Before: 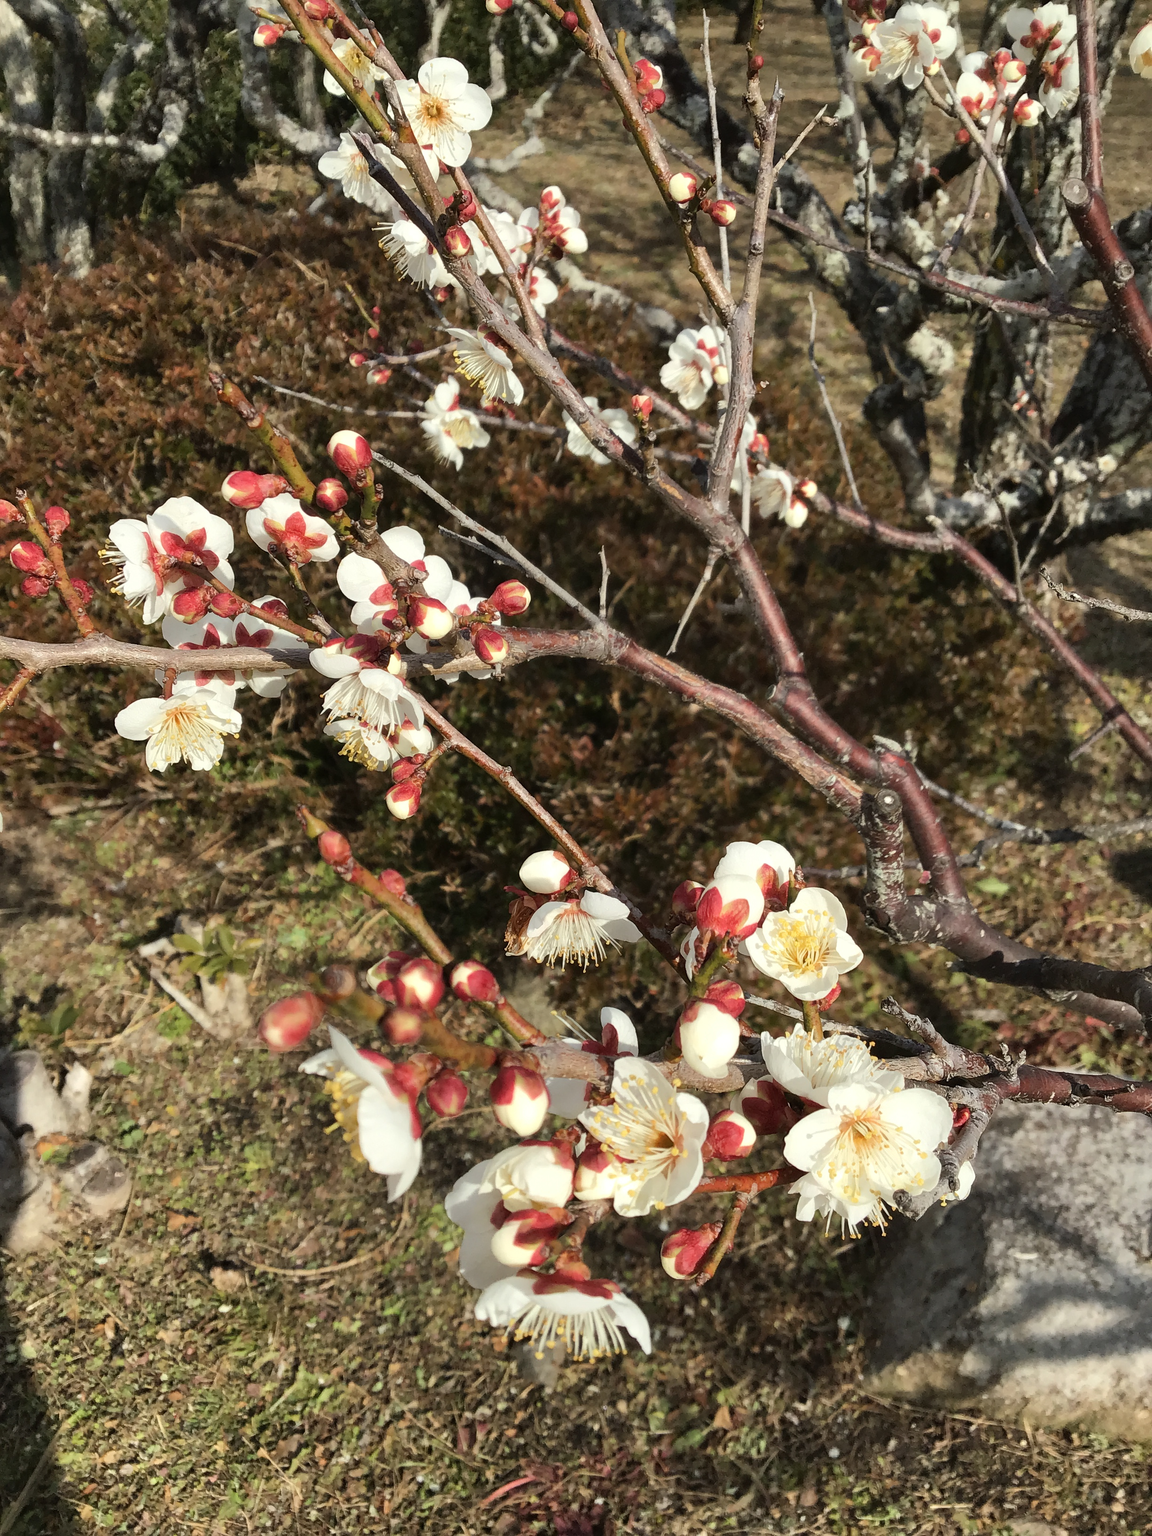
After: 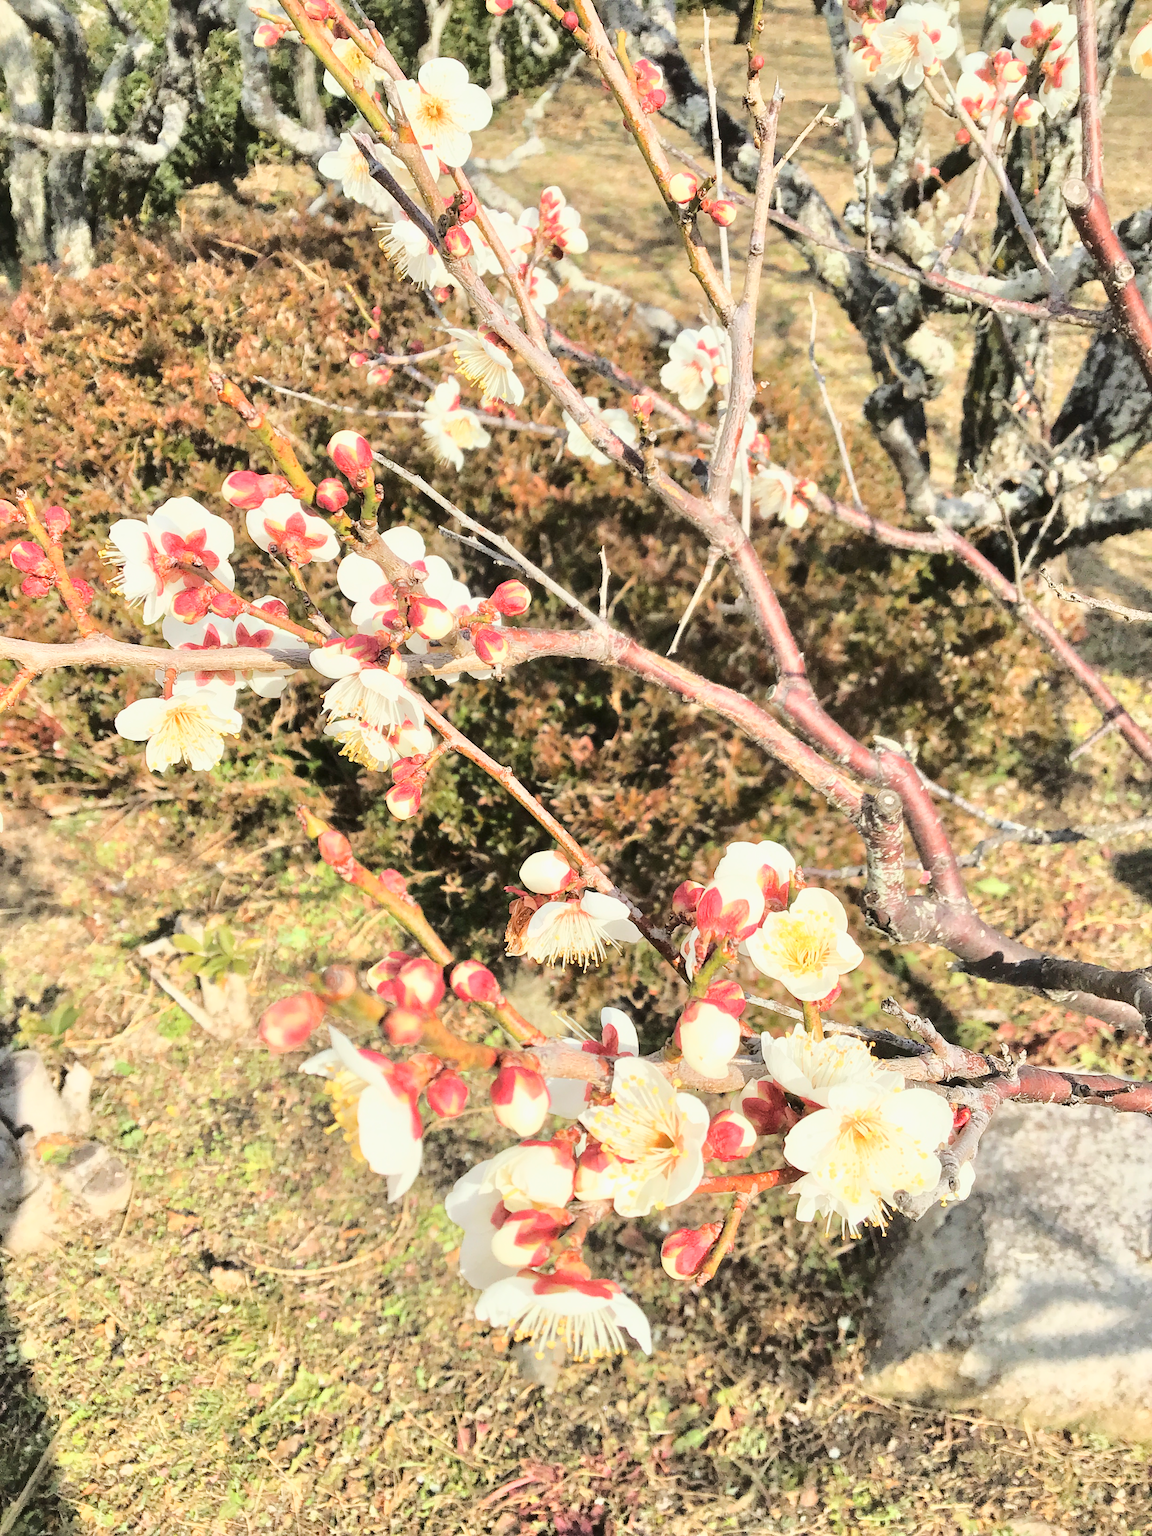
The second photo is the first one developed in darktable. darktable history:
tone equalizer: -7 EV 0.15 EV, -6 EV 0.6 EV, -5 EV 1.15 EV, -4 EV 1.33 EV, -3 EV 1.15 EV, -2 EV 0.6 EV, -1 EV 0.15 EV, mask exposure compensation -0.5 EV
base curve: curves: ch0 [(0, 0) (0.025, 0.046) (0.112, 0.277) (0.467, 0.74) (0.814, 0.929) (1, 0.942)]
